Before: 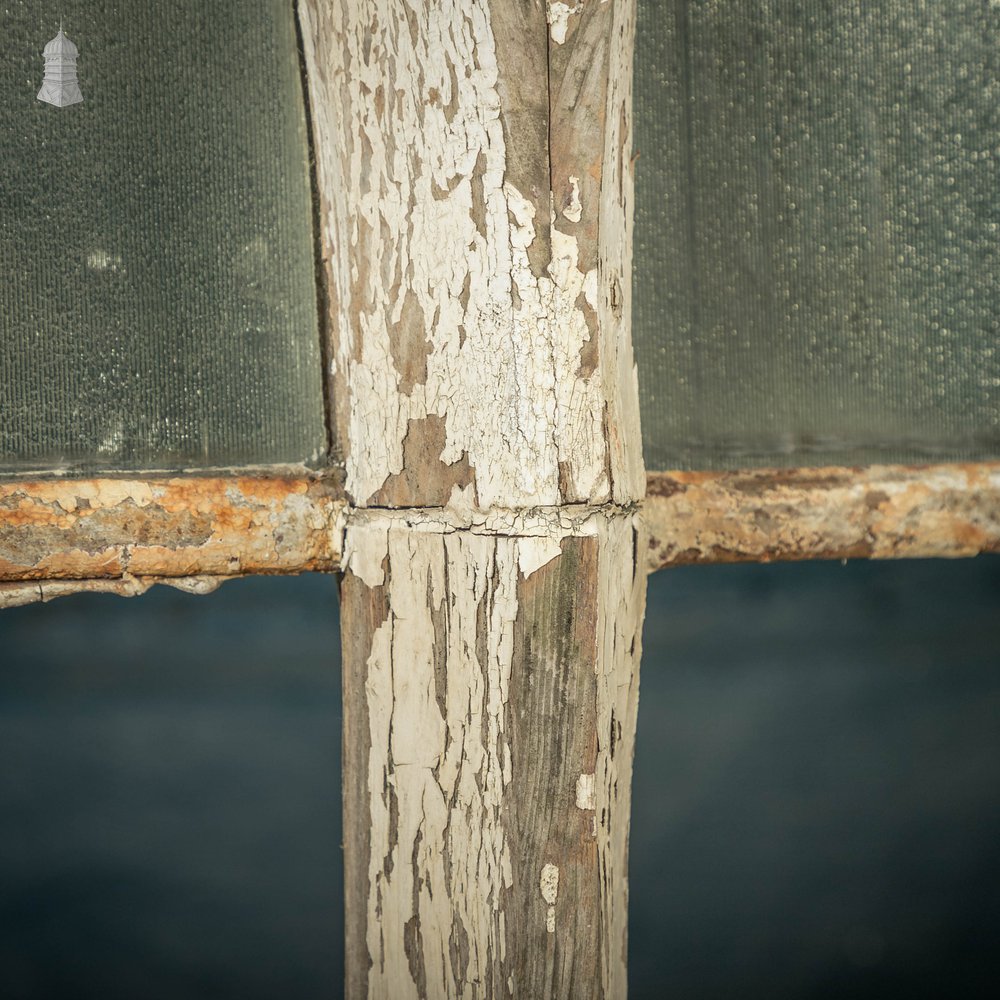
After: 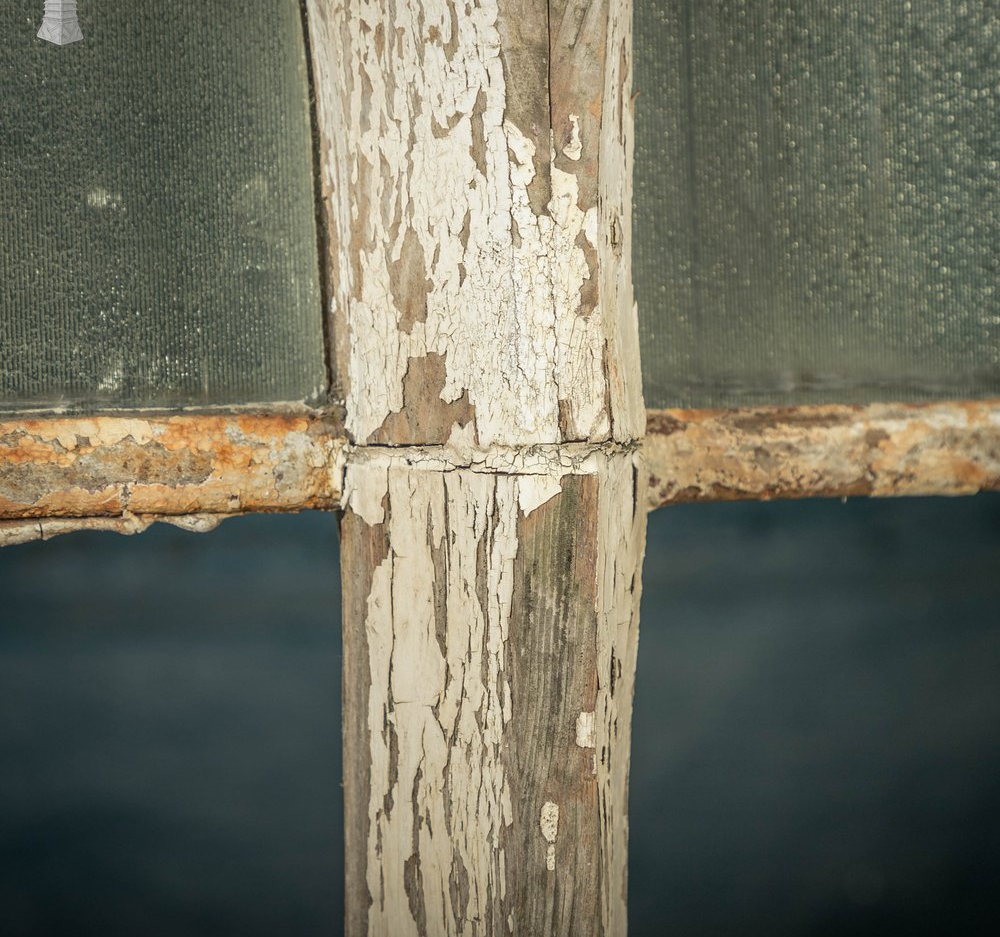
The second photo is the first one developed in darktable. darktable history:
white balance: emerald 1
crop and rotate: top 6.25%
